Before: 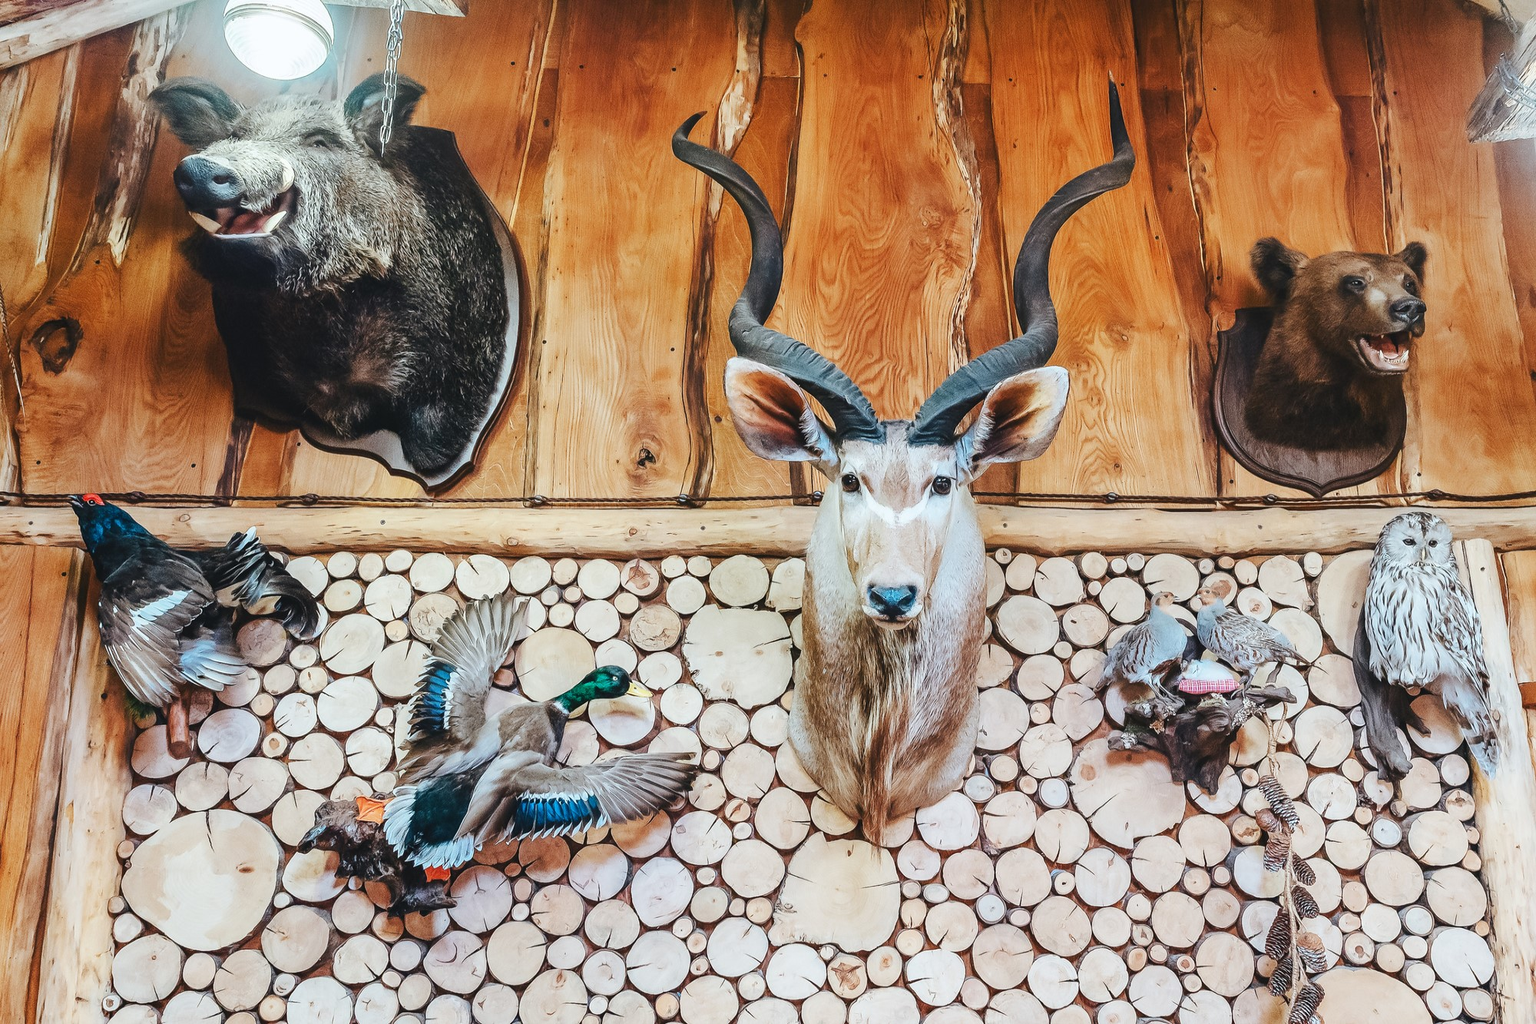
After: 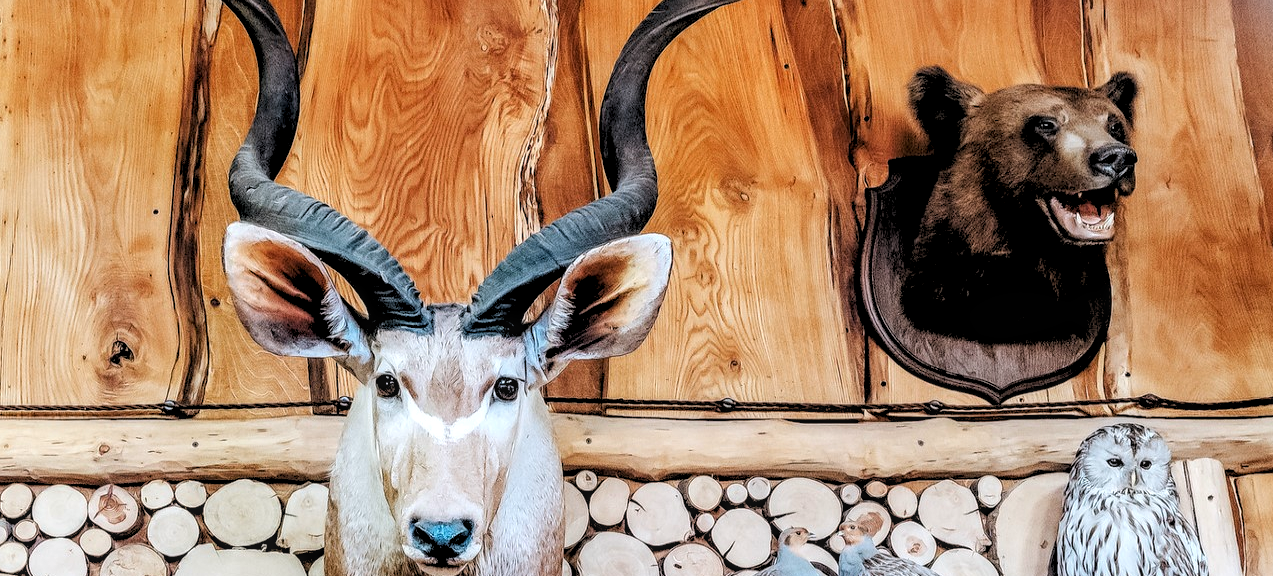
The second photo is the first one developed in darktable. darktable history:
local contrast: detail 130%
white balance: red 1.009, blue 1.027
crop: left 36.005%, top 18.293%, right 0.31%, bottom 38.444%
rgb levels: levels [[0.029, 0.461, 0.922], [0, 0.5, 1], [0, 0.5, 1]]
